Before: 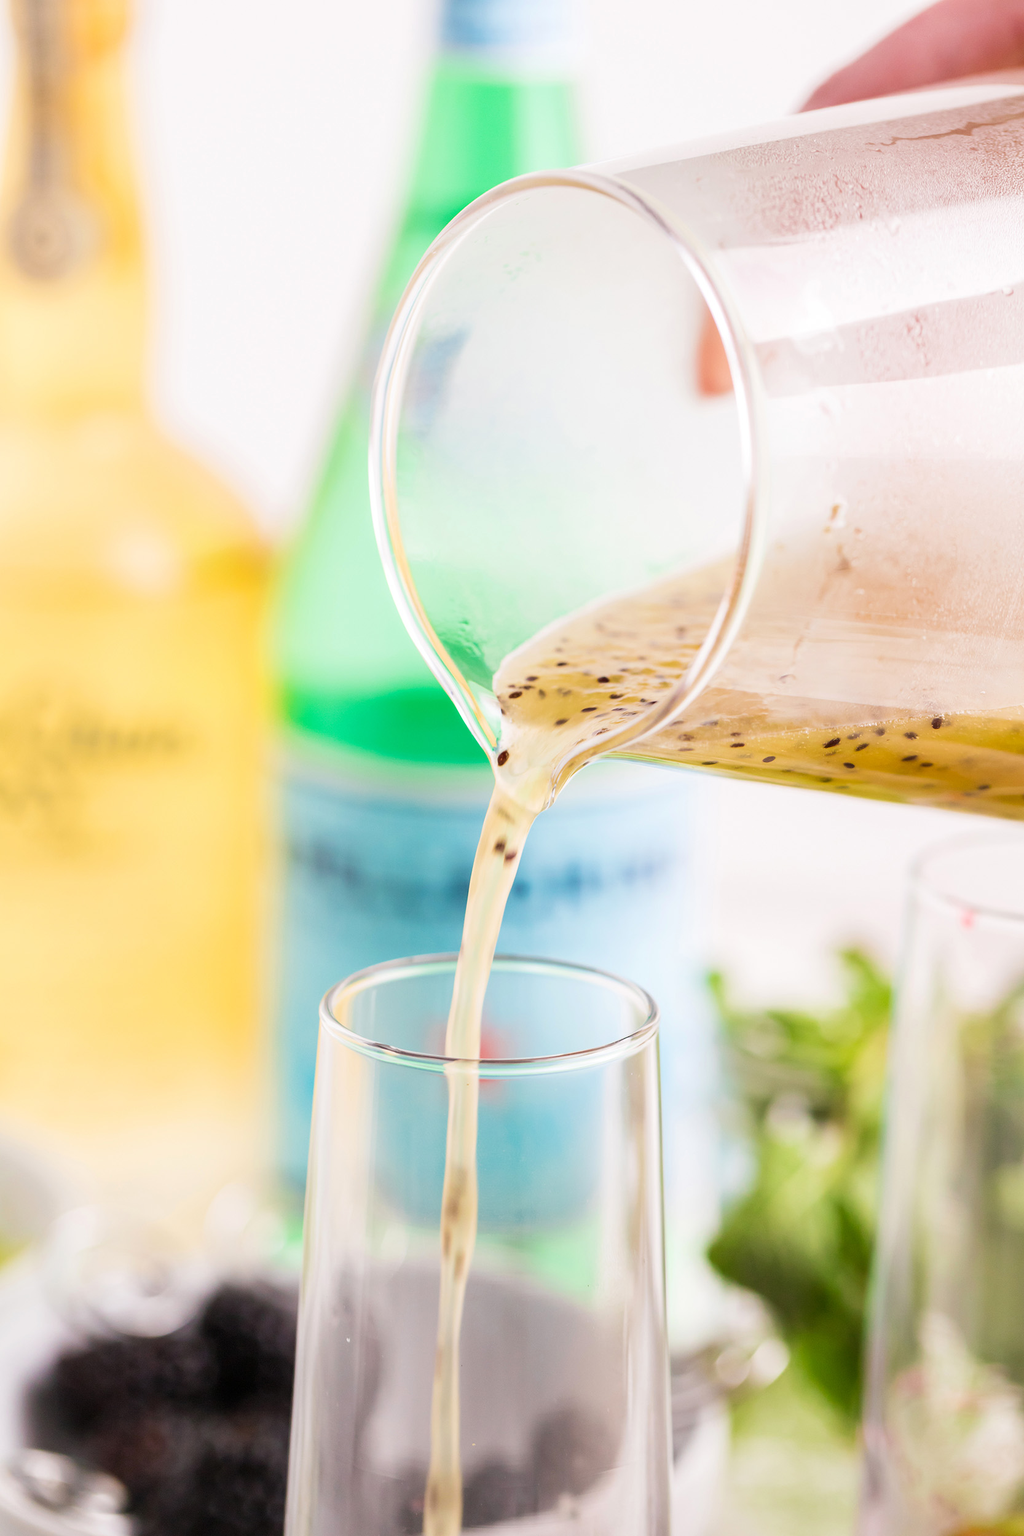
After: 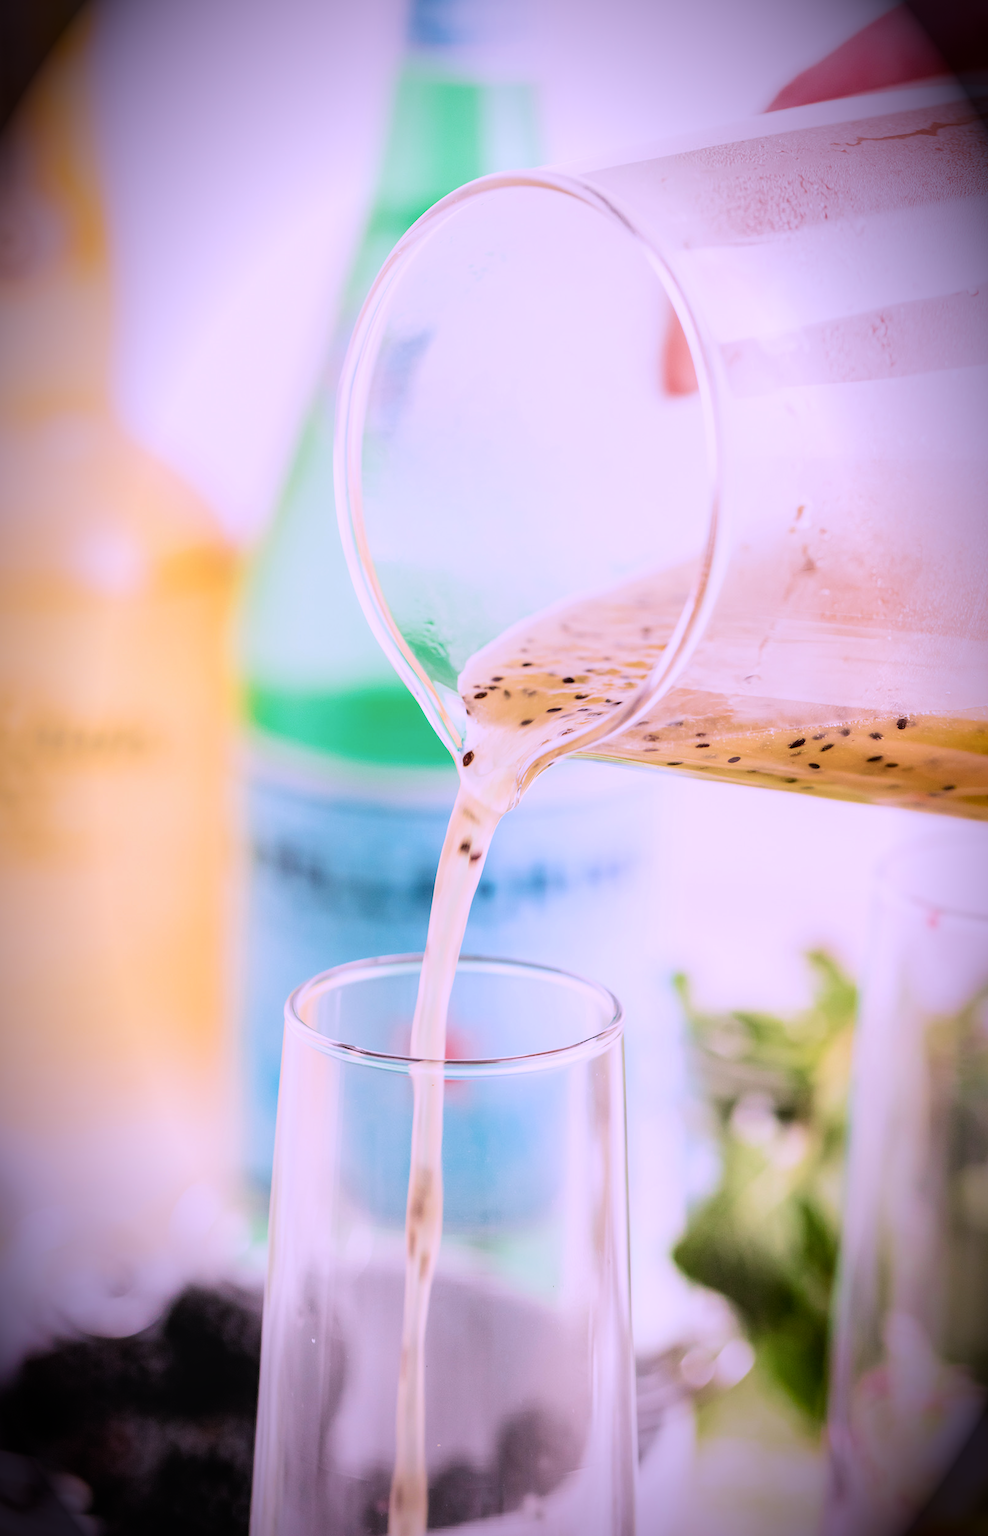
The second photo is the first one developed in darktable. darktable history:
vignetting: brightness -0.987, saturation 0.5, automatic ratio true
local contrast: on, module defaults
filmic rgb: black relative exposure -16 EV, white relative exposure 5.3 EV, hardness 5.9, contrast 1.264, iterations of high-quality reconstruction 0
crop and rotate: left 3.474%
color correction: highlights a* 15.21, highlights b* -25.01
